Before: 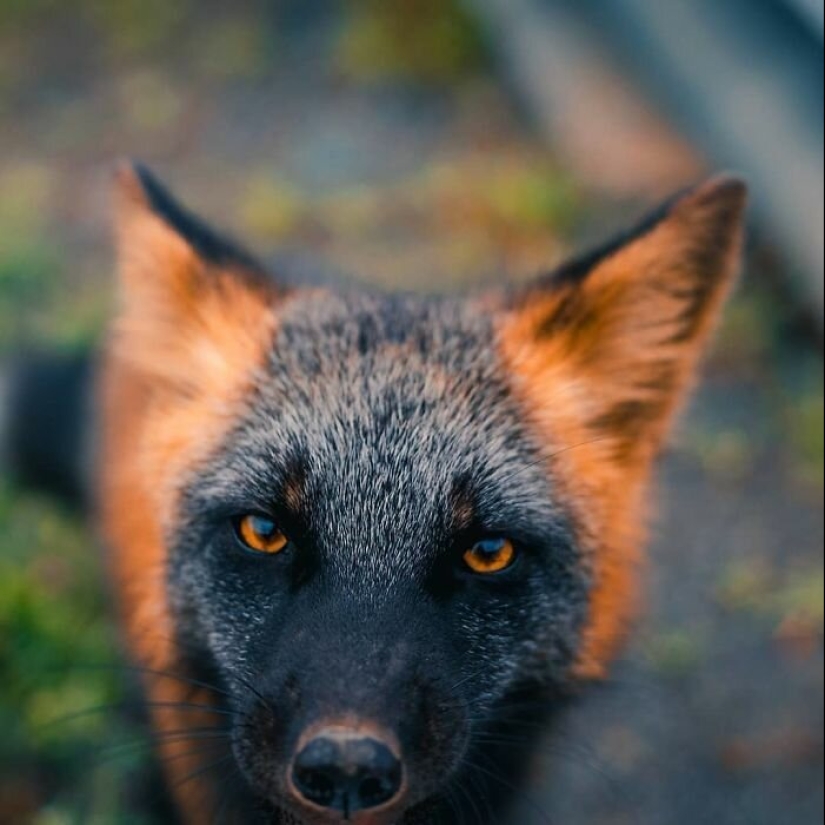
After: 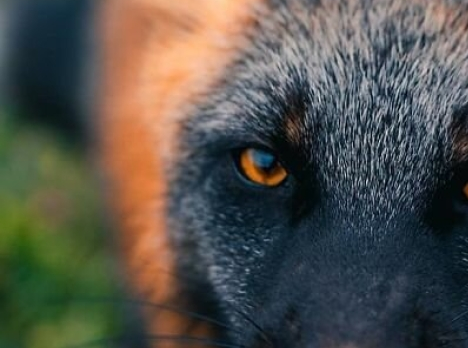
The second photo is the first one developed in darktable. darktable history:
crop: top 44.494%, right 43.226%, bottom 13.218%
